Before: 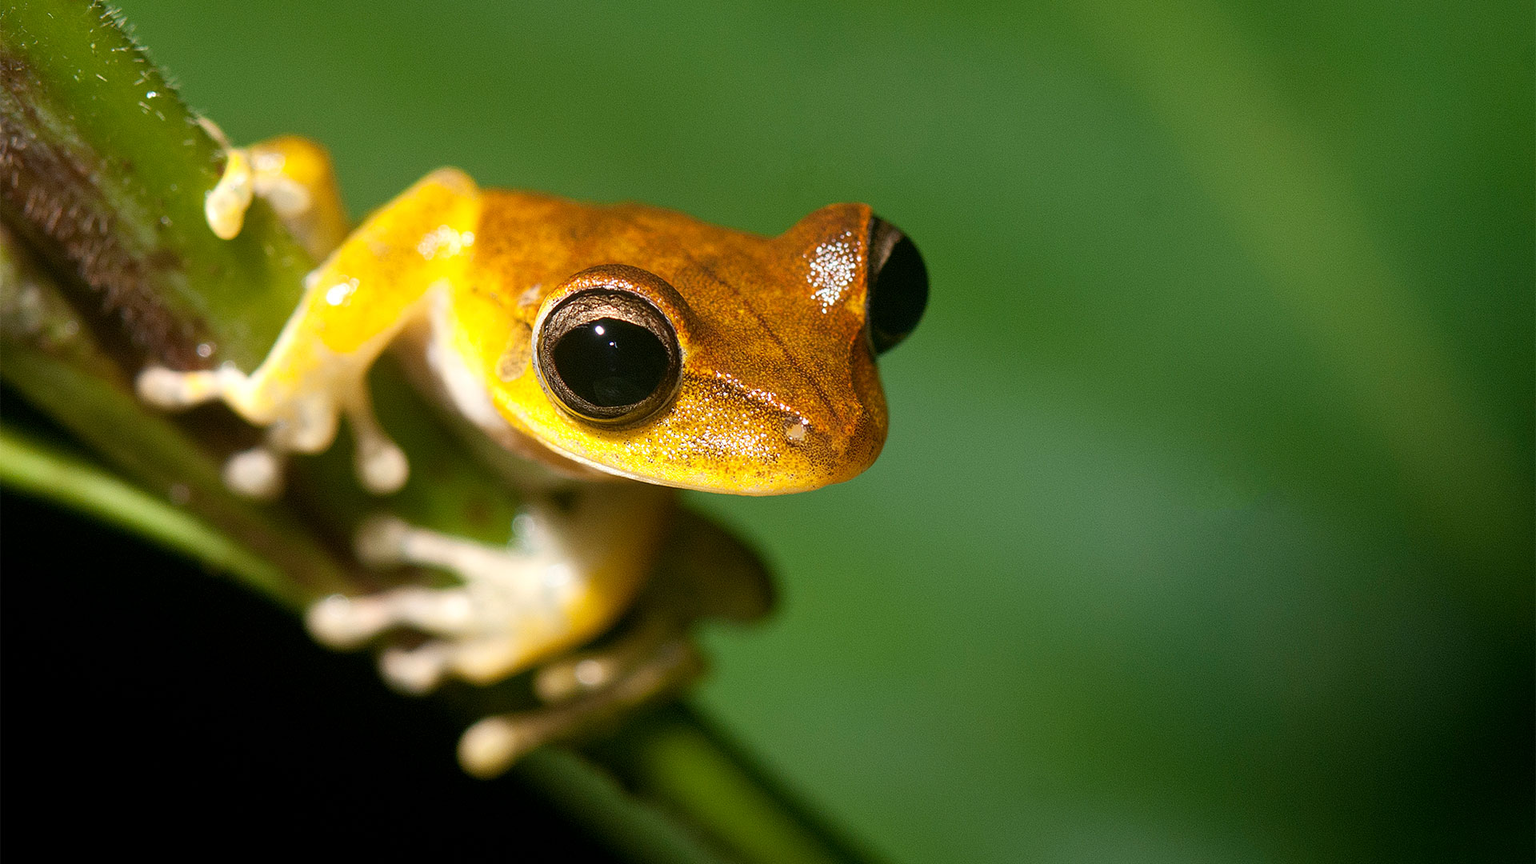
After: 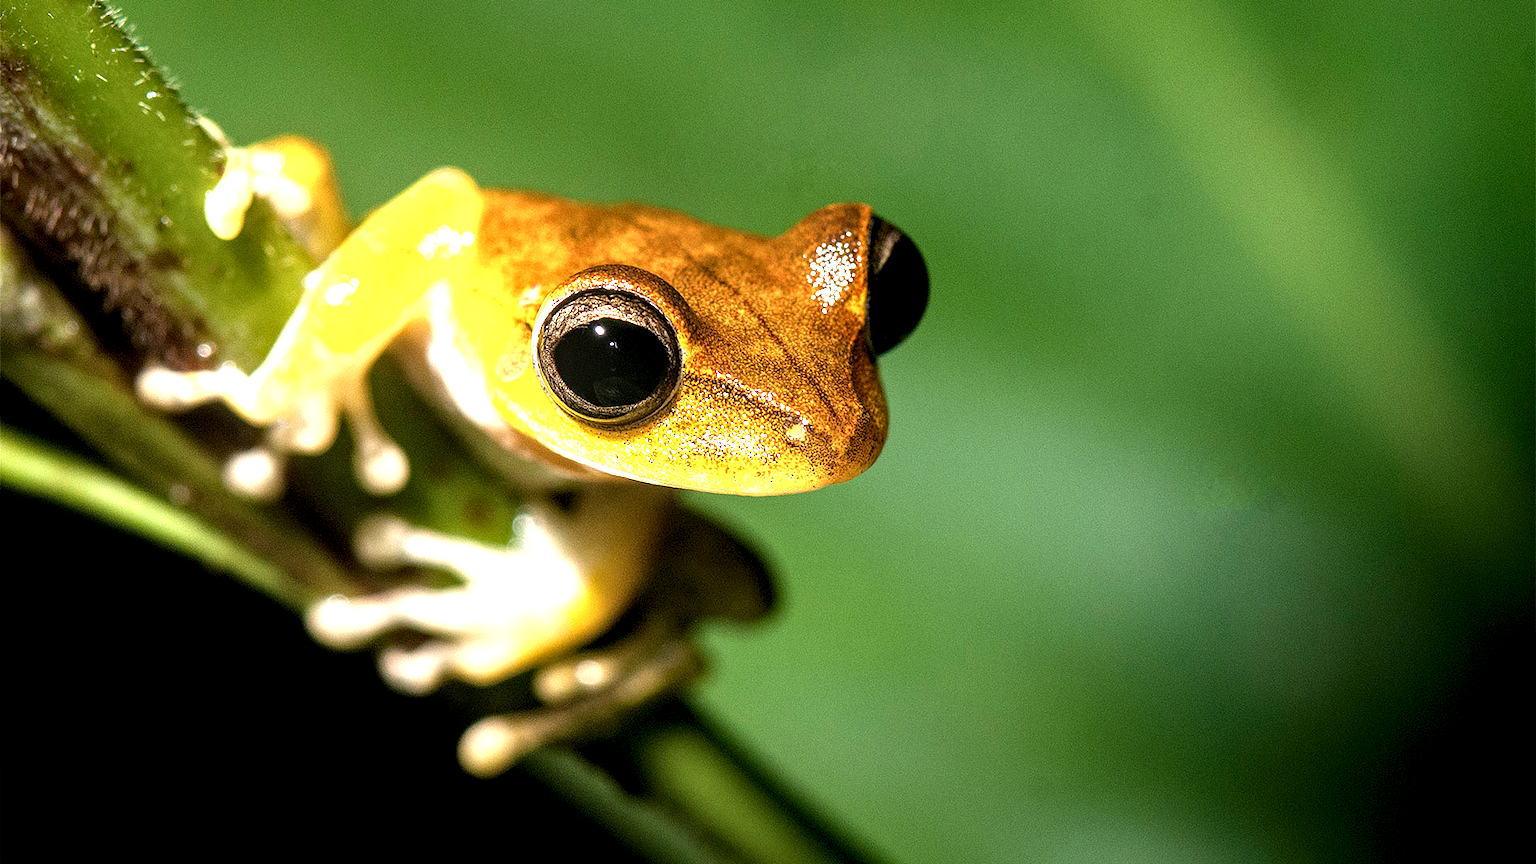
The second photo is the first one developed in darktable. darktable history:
local contrast: highlights 64%, shadows 54%, detail 168%, midtone range 0.521
tone equalizer: -8 EV -0.743 EV, -7 EV -0.74 EV, -6 EV -0.639 EV, -5 EV -0.402 EV, -3 EV 0.391 EV, -2 EV 0.6 EV, -1 EV 0.697 EV, +0 EV 0.738 EV
